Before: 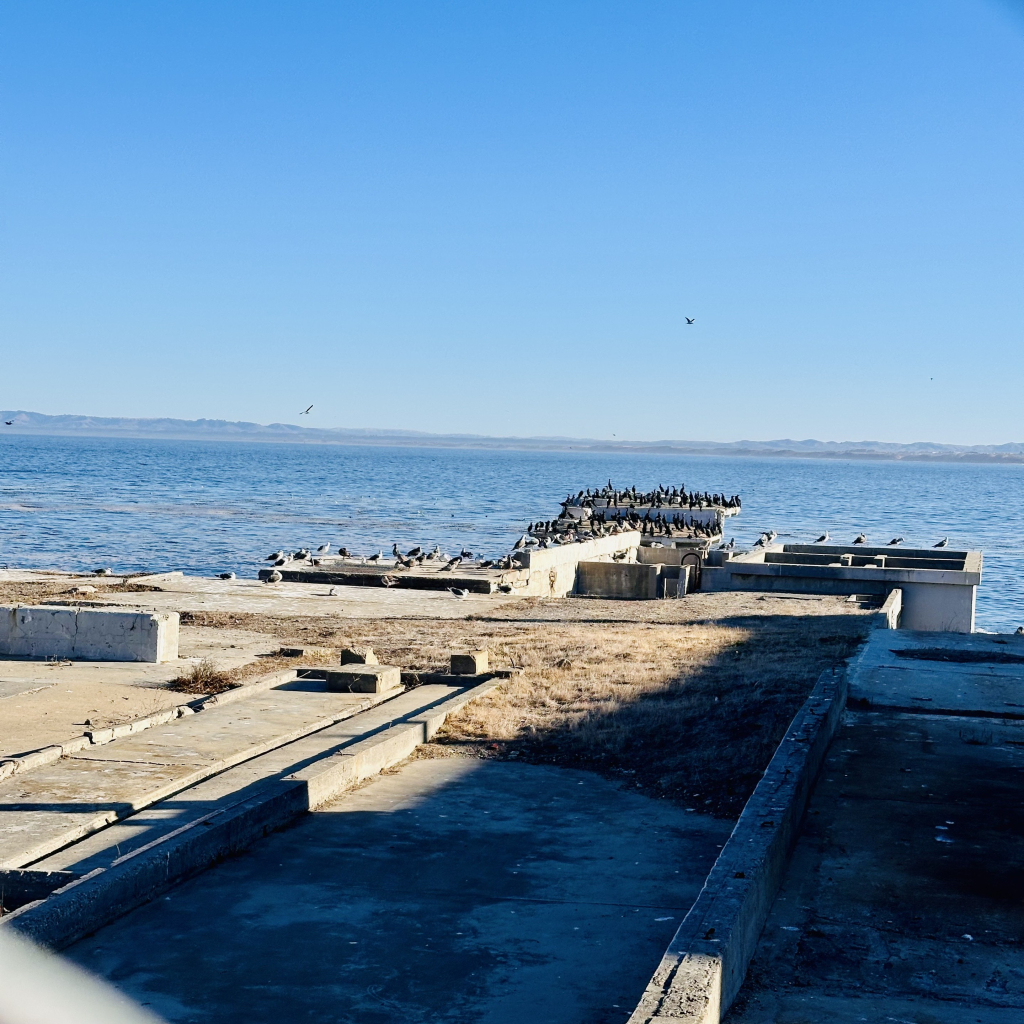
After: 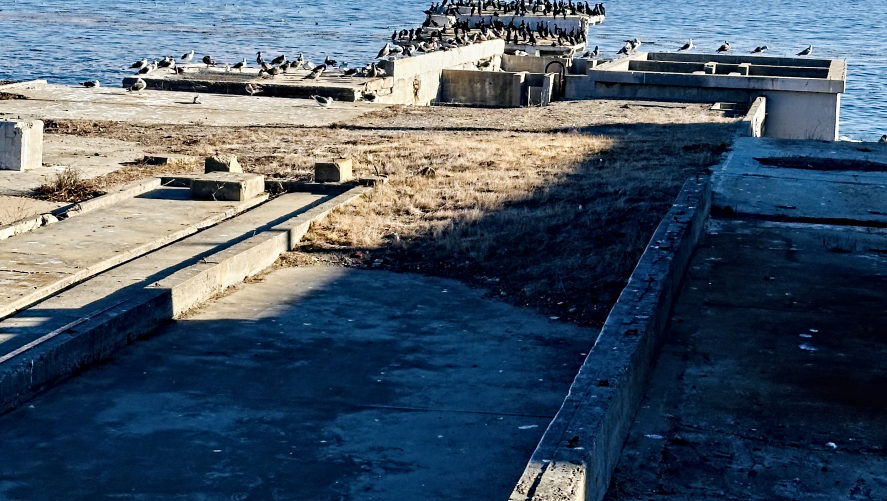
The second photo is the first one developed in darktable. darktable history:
crop and rotate: left 13.306%, top 48.129%, bottom 2.928%
contrast equalizer: y [[0.5, 0.501, 0.525, 0.597, 0.58, 0.514], [0.5 ×6], [0.5 ×6], [0 ×6], [0 ×6]]
